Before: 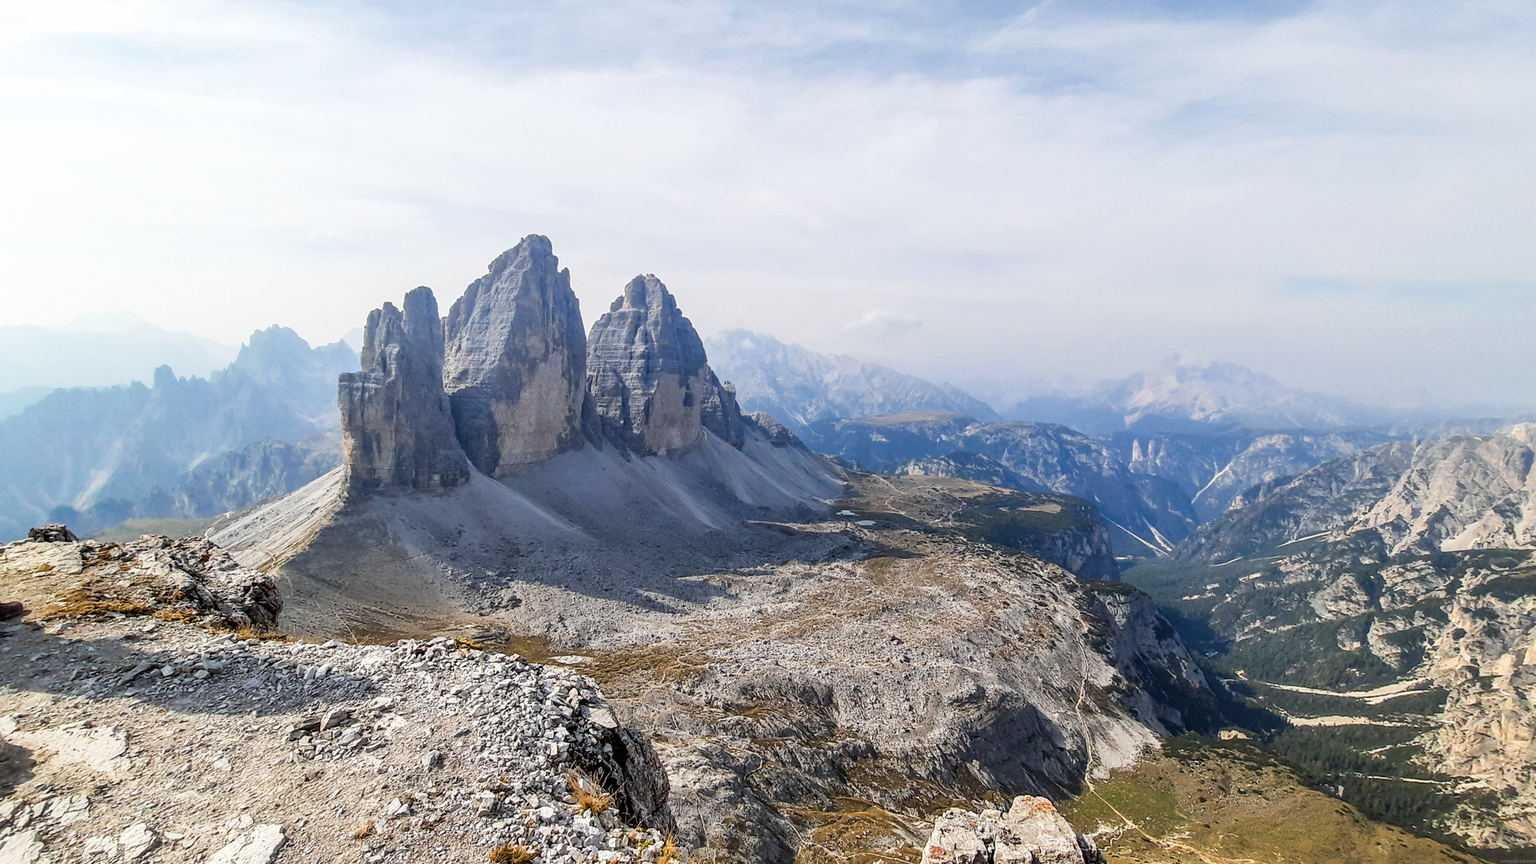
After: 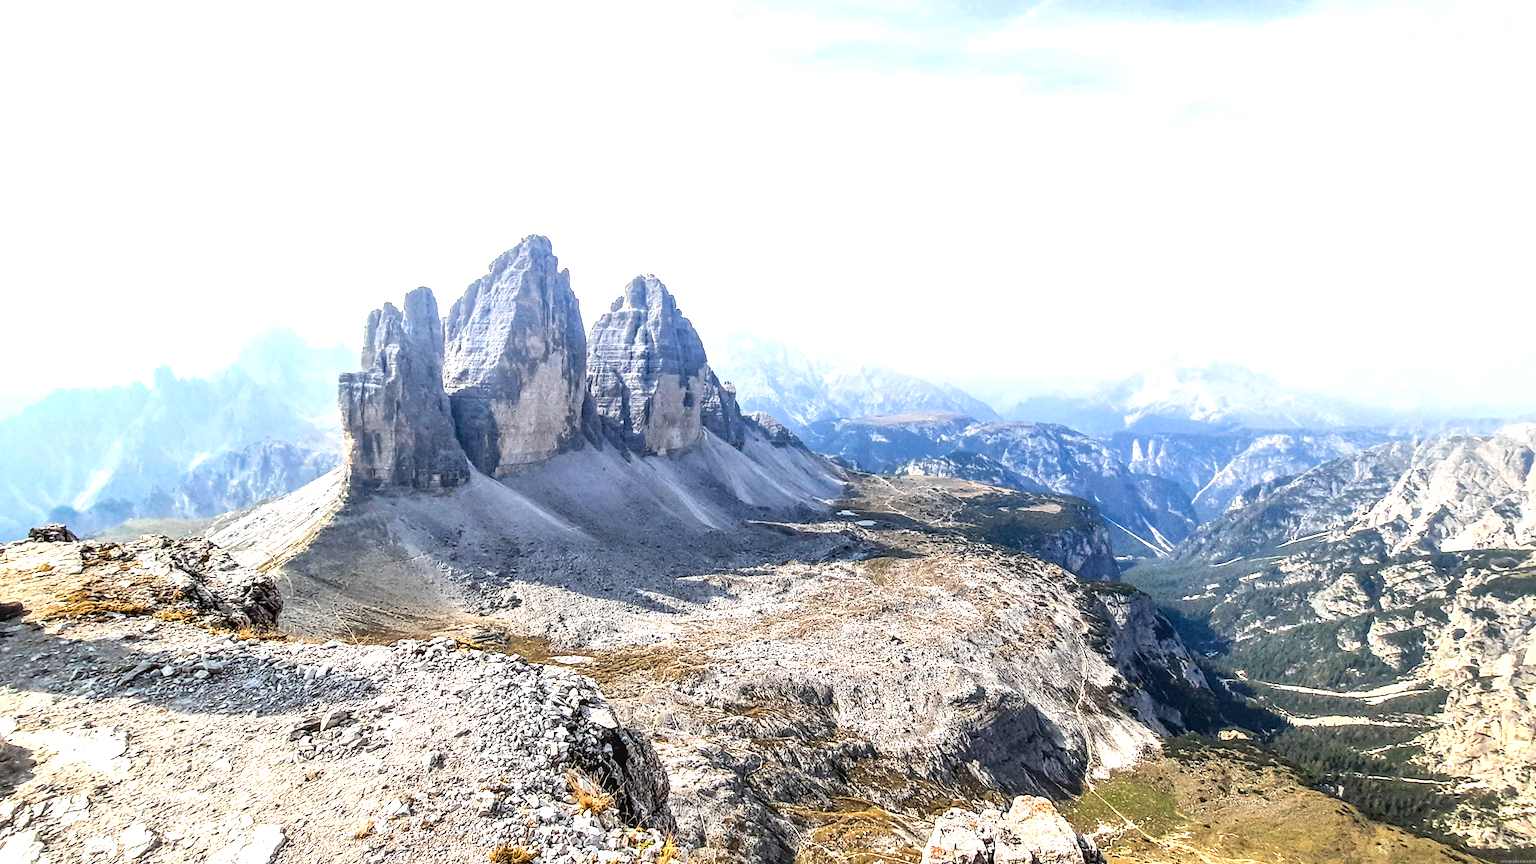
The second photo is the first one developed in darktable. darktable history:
tone equalizer: -8 EV -0.404 EV, -7 EV -0.428 EV, -6 EV -0.367 EV, -5 EV -0.252 EV, -3 EV 0.195 EV, -2 EV 0.341 EV, -1 EV 0.368 EV, +0 EV 0.414 EV
local contrast: on, module defaults
contrast brightness saturation: contrast 0.138
exposure: black level correction 0, exposure 0.499 EV, compensate exposure bias true, compensate highlight preservation false
